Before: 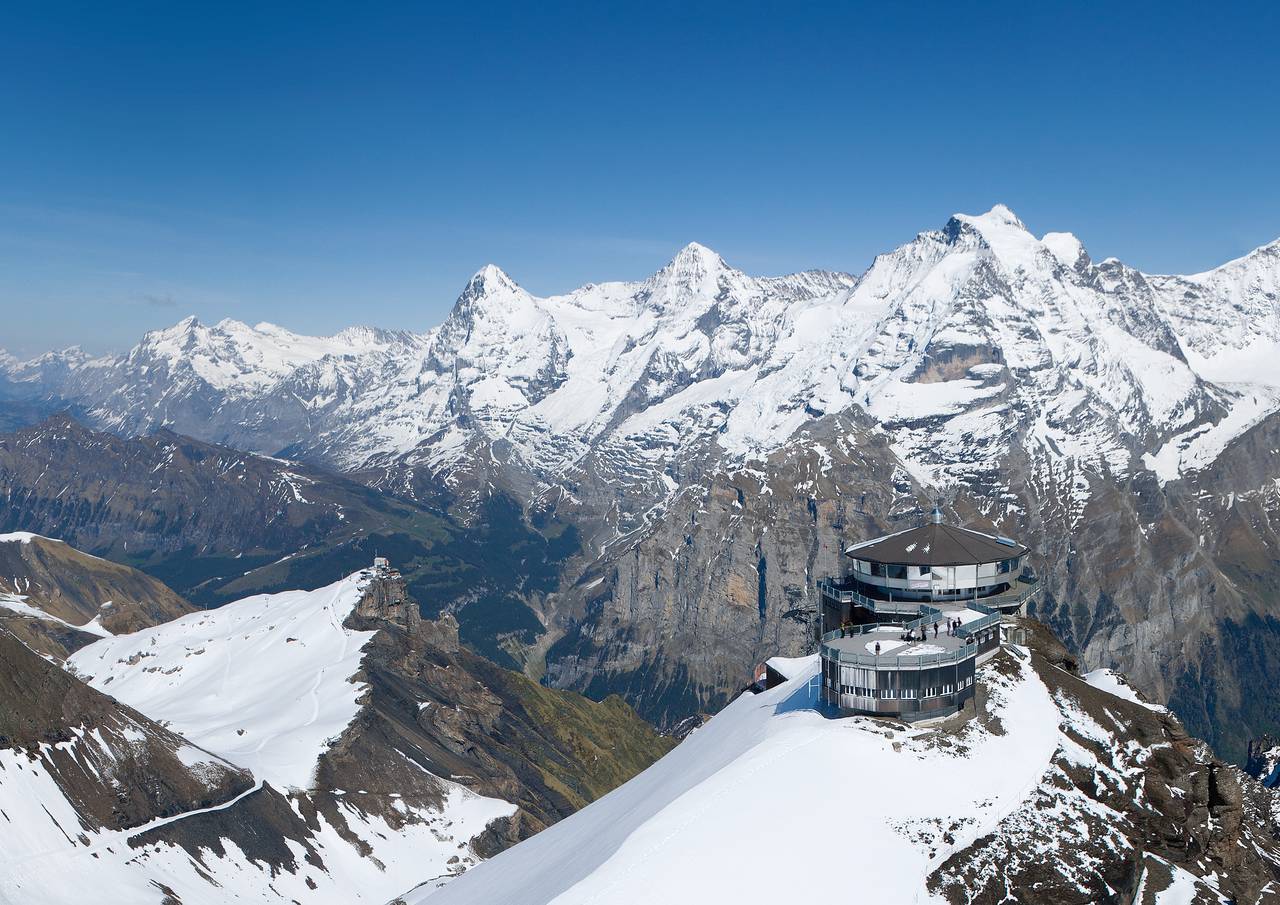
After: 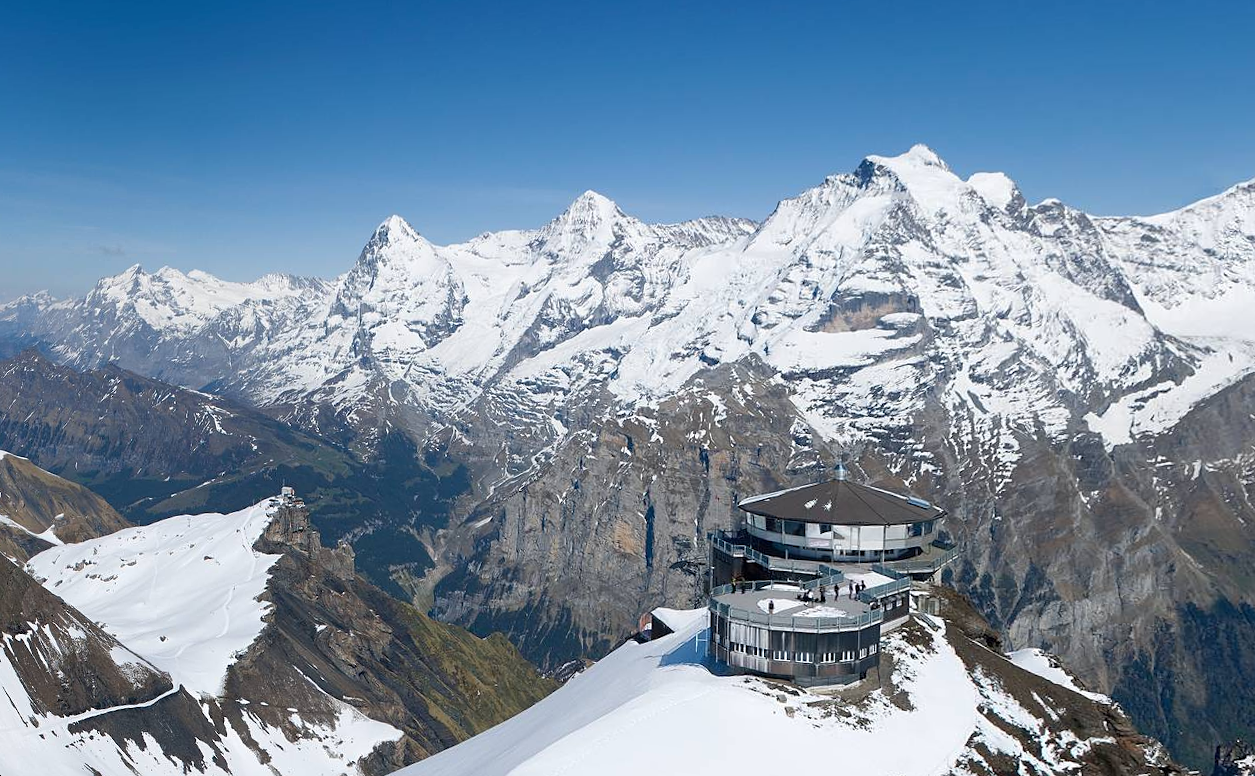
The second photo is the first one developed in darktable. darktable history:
sharpen: amount 0.2
rotate and perspective: rotation 1.69°, lens shift (vertical) -0.023, lens shift (horizontal) -0.291, crop left 0.025, crop right 0.988, crop top 0.092, crop bottom 0.842
